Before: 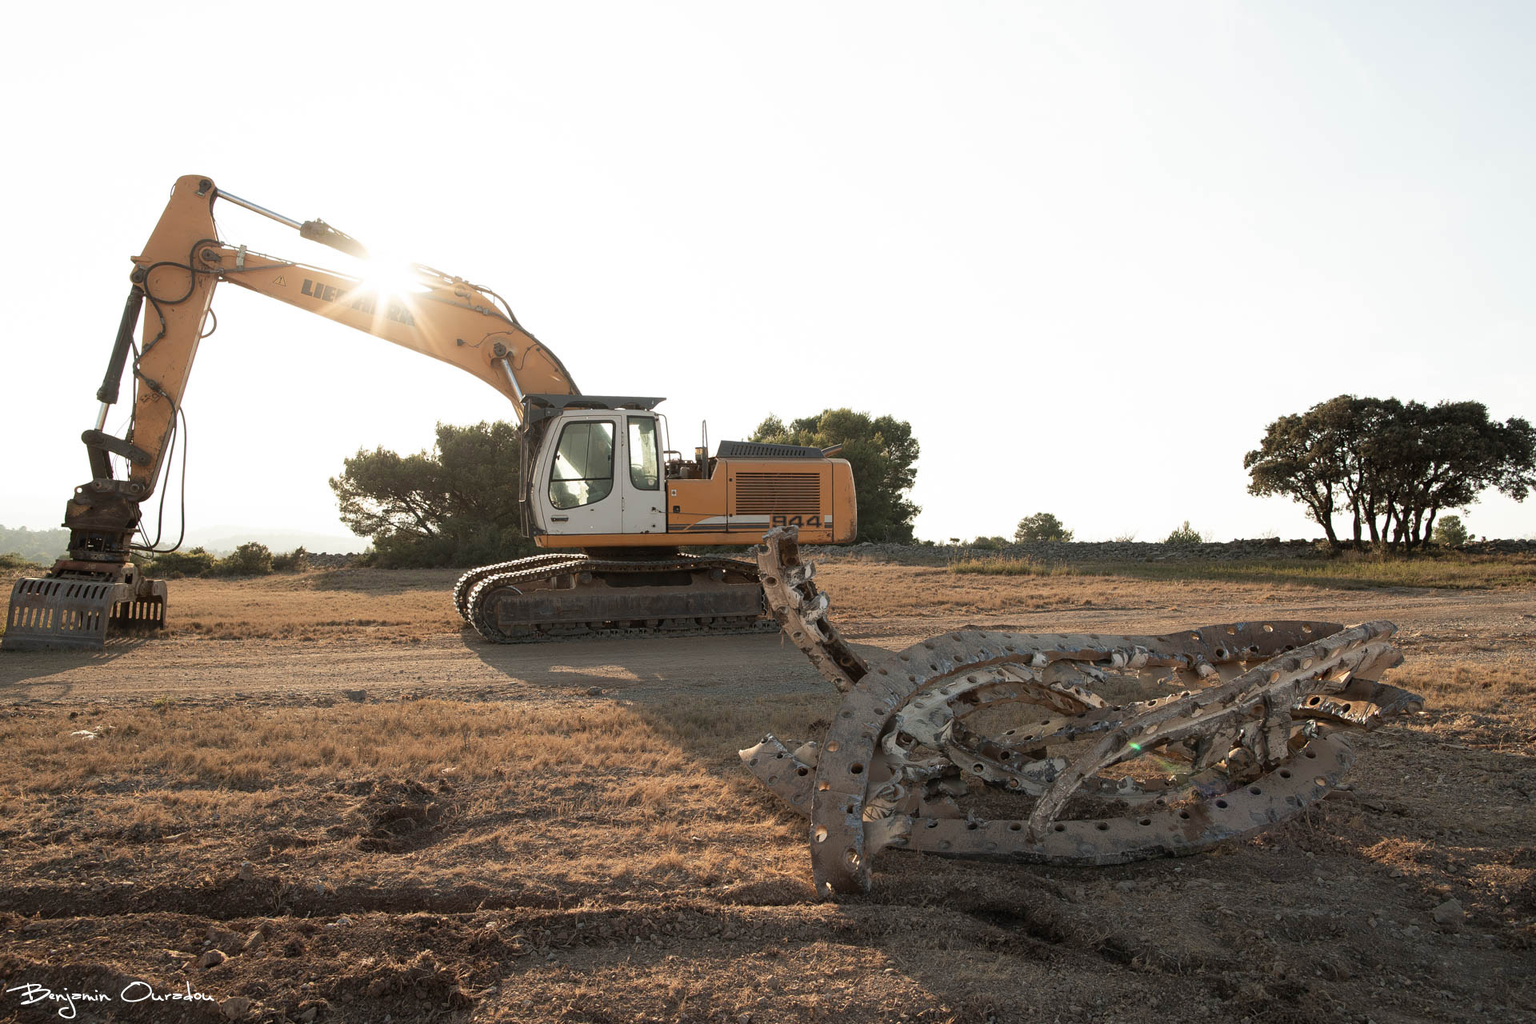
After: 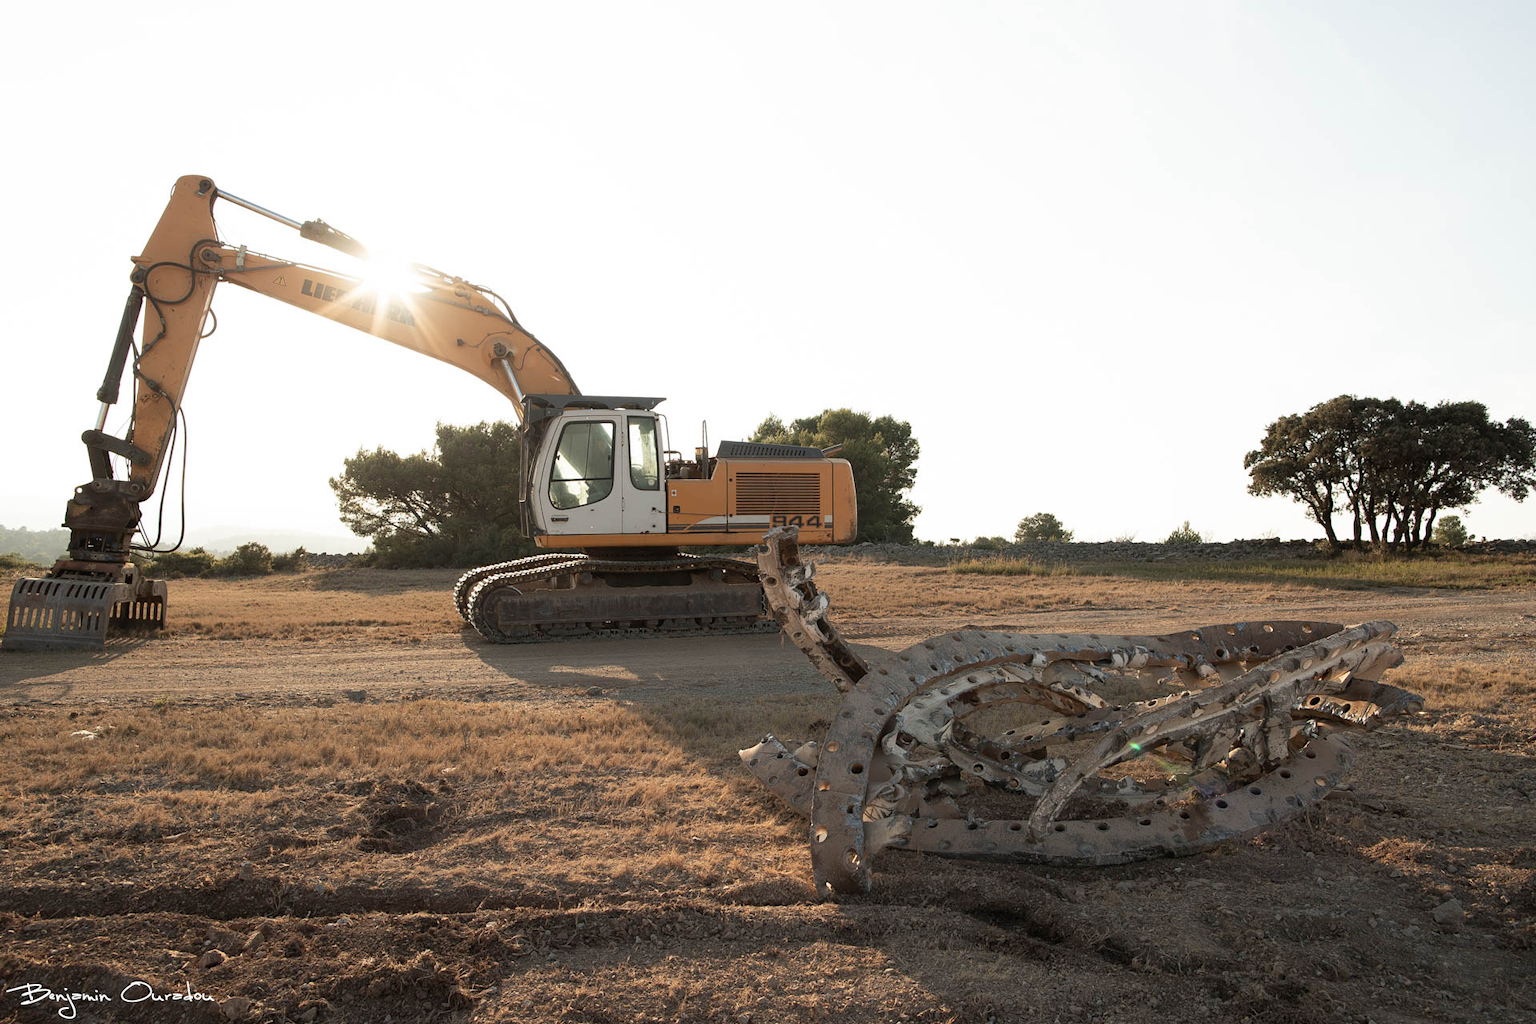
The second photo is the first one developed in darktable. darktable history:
levels: gray 50.83%
